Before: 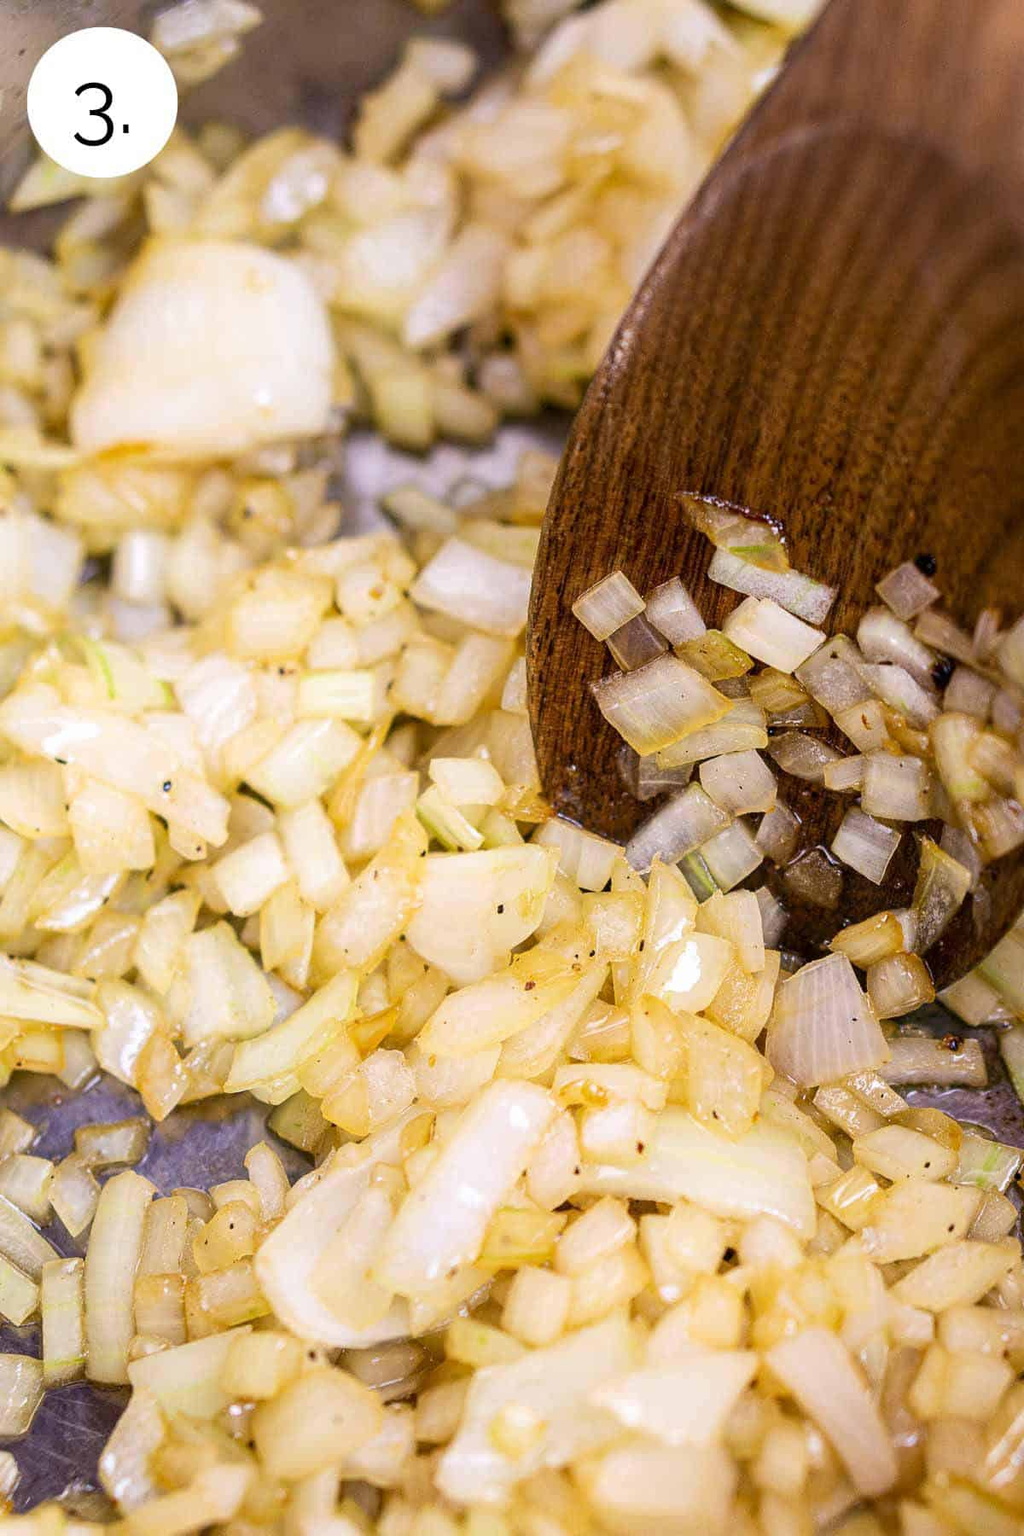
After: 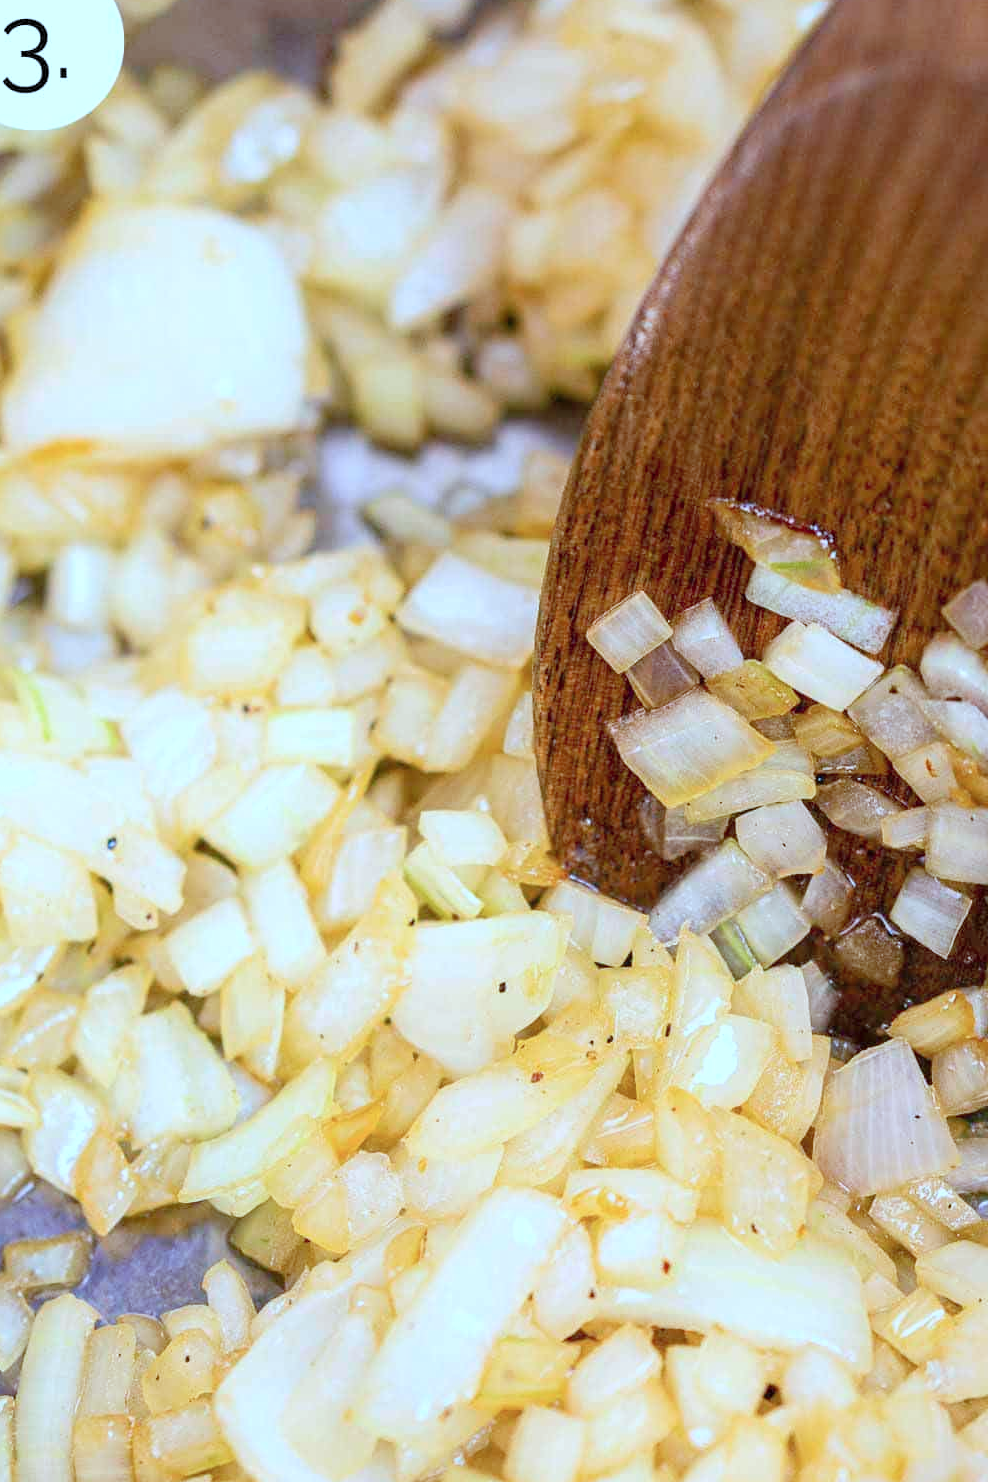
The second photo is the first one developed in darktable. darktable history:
crop and rotate: left 7.052%, top 4.373%, right 10.595%, bottom 13.276%
color correction: highlights a* -10.54, highlights b* -19.63
levels: levels [0, 0.445, 1]
